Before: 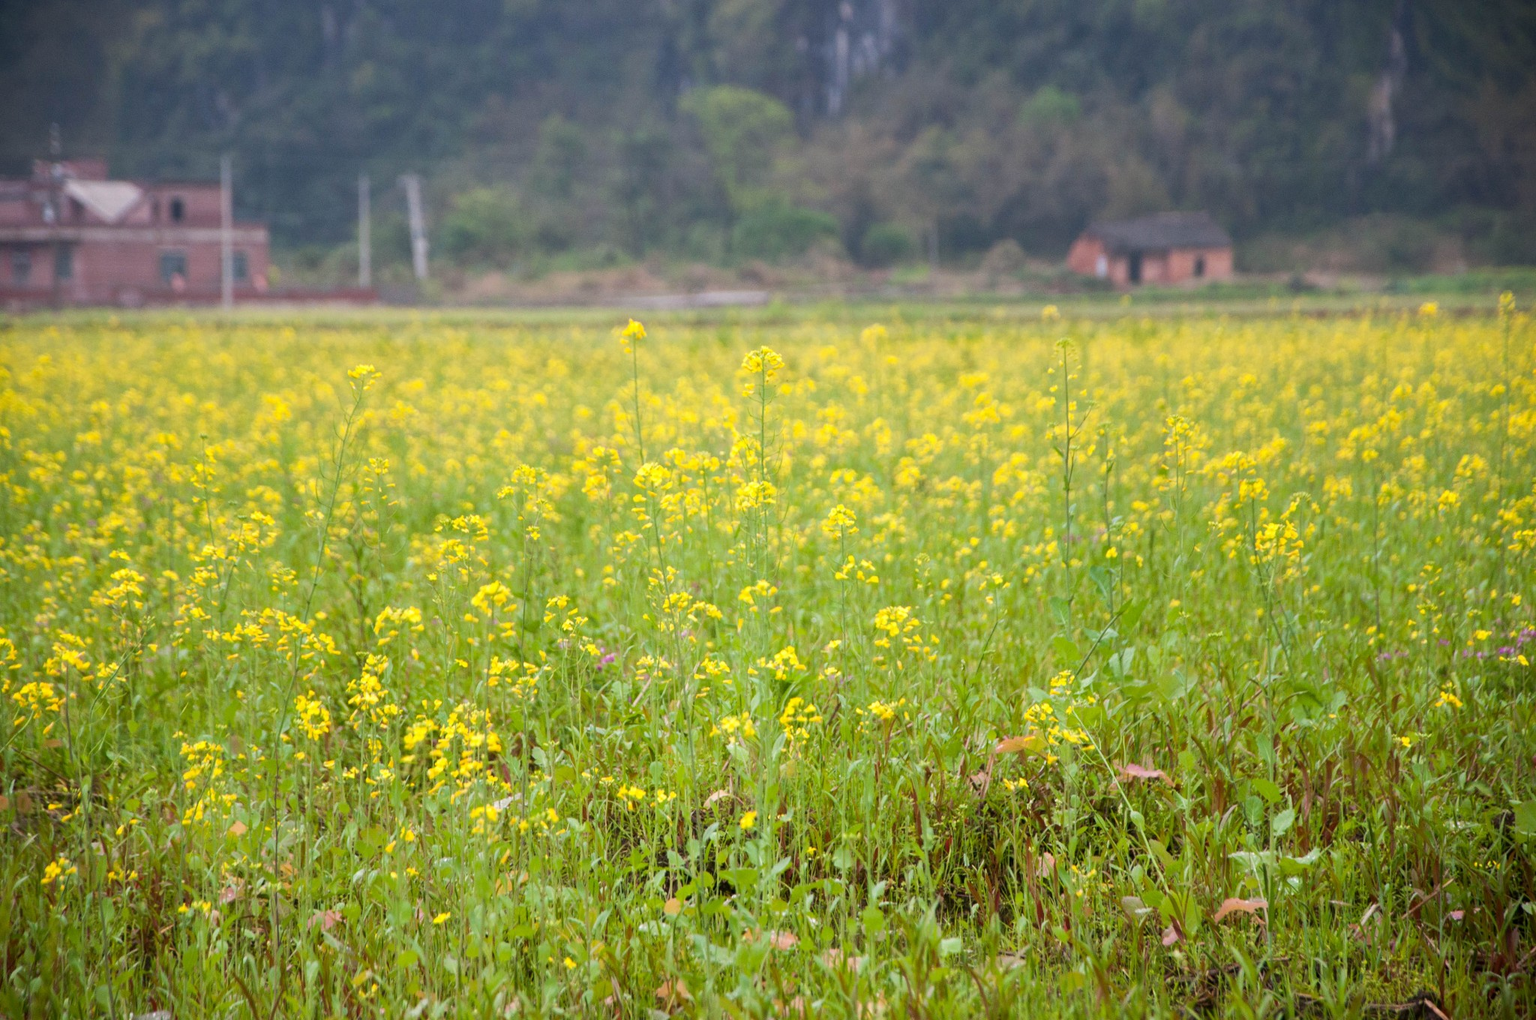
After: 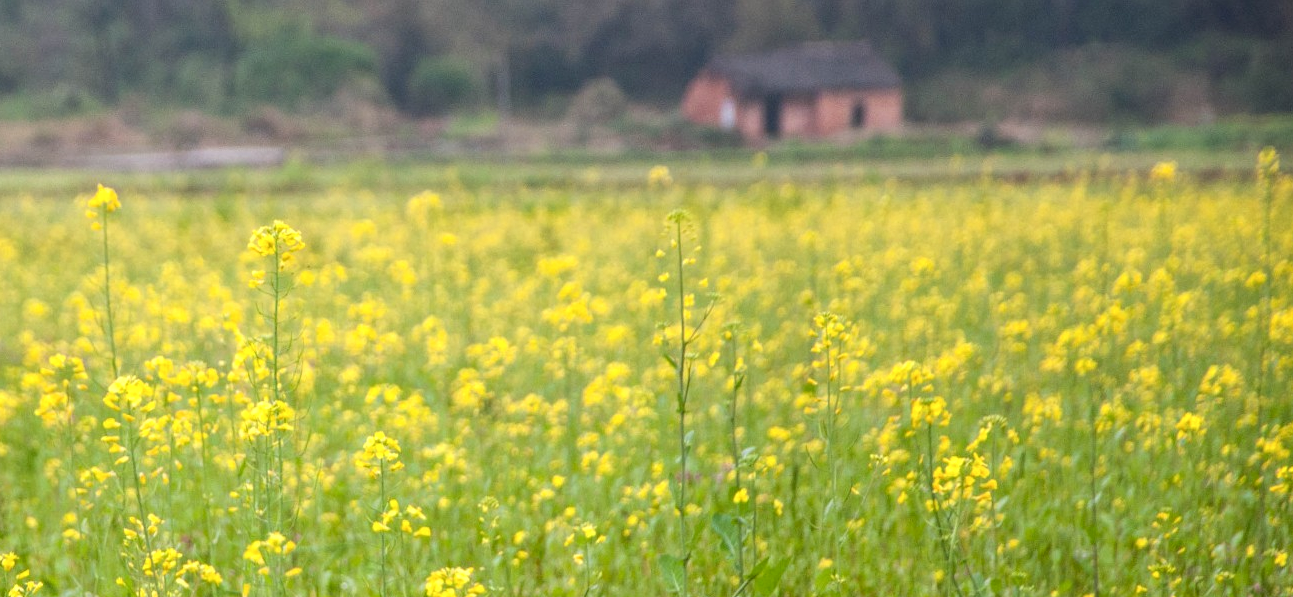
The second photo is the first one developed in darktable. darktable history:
crop: left 36.205%, top 17.789%, right 0.613%, bottom 38.312%
local contrast: on, module defaults
